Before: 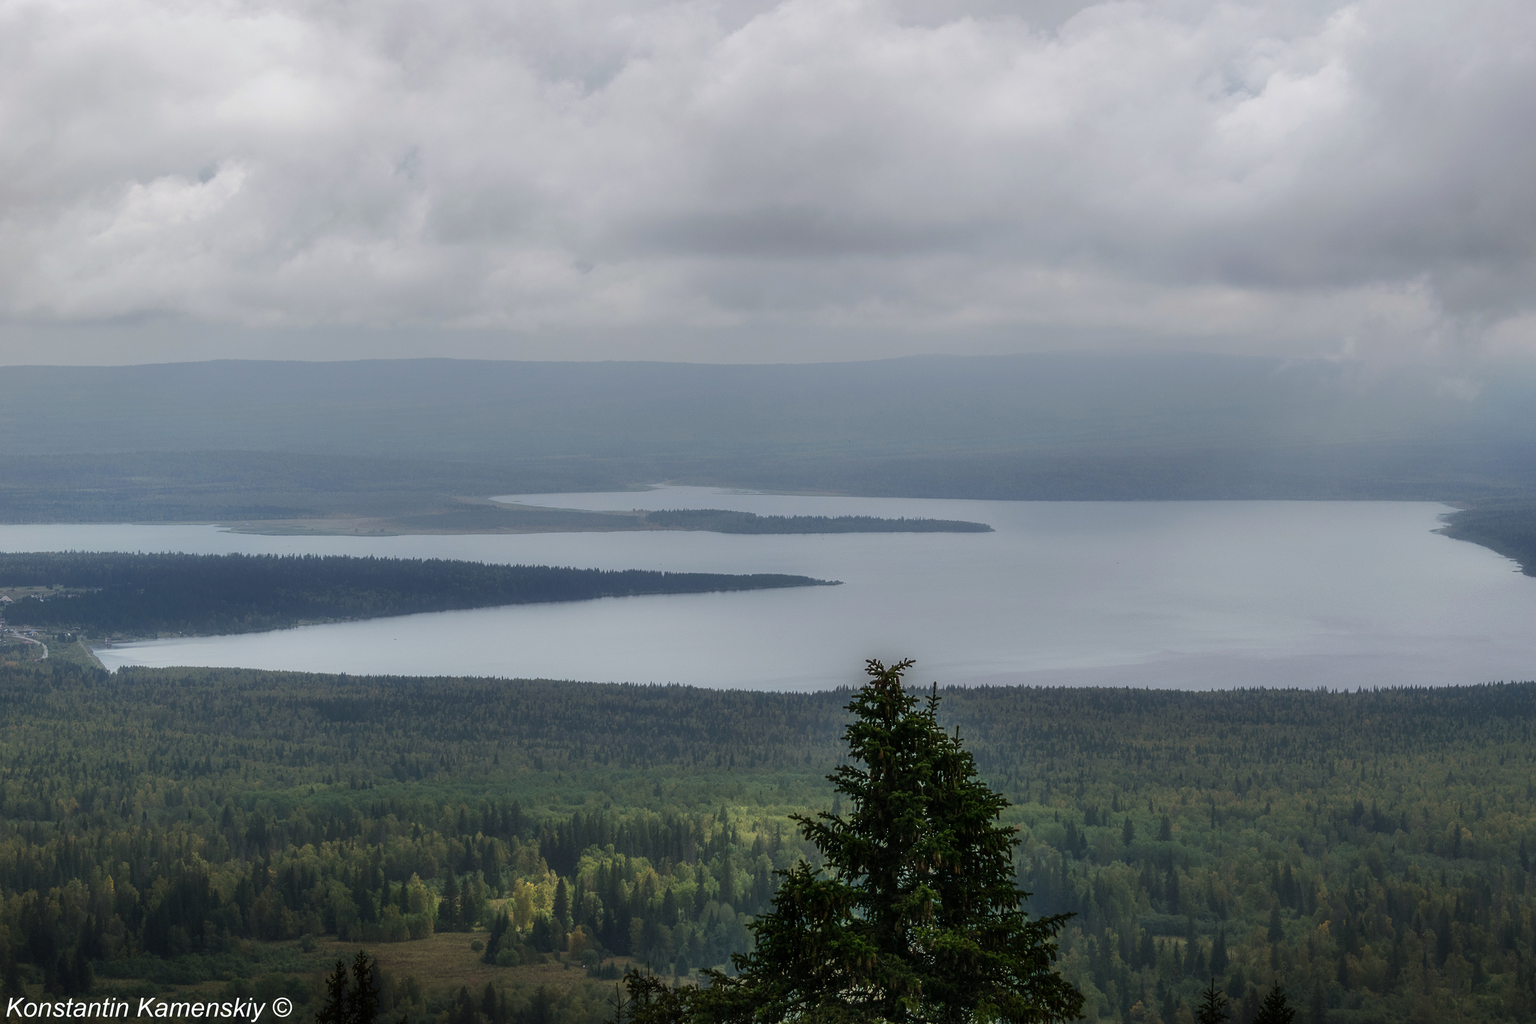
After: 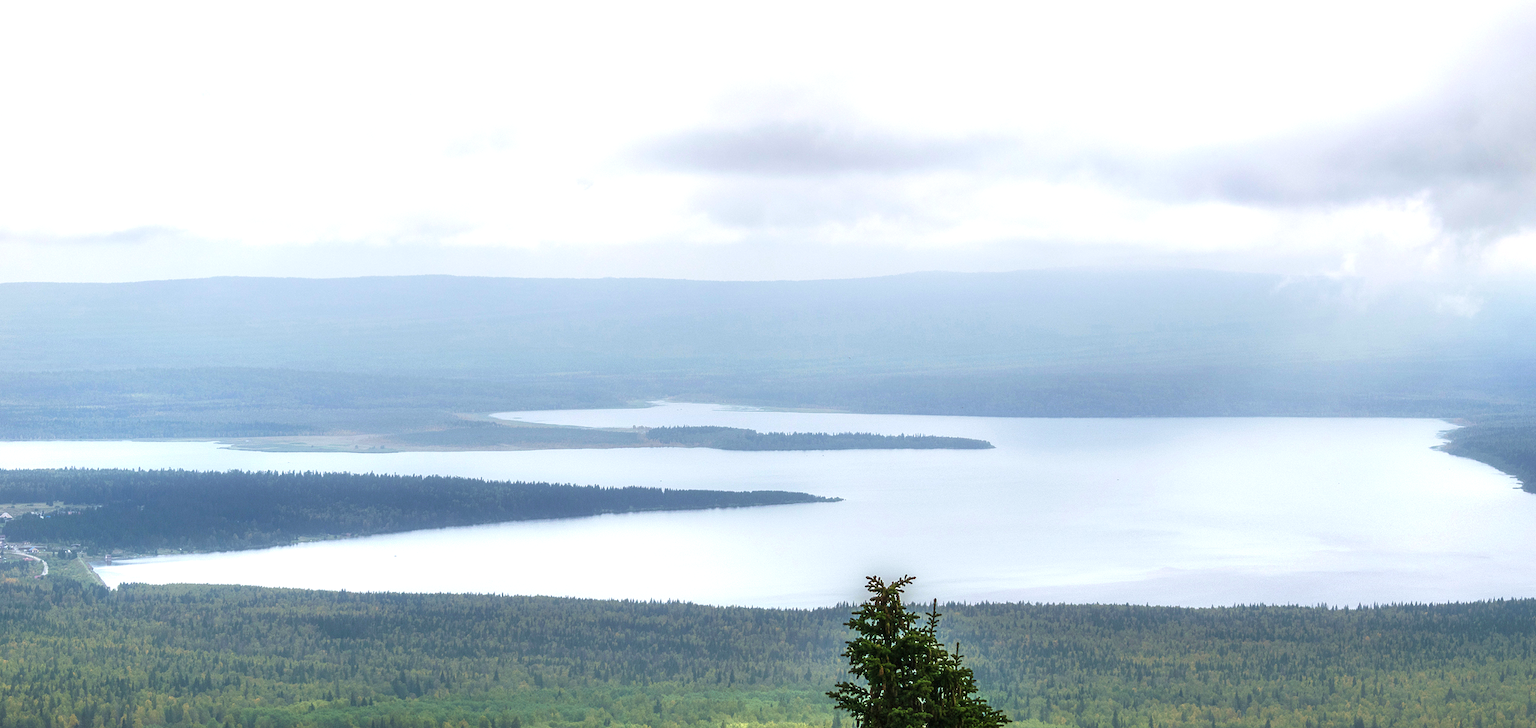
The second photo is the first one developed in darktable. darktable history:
crop and rotate: top 8.133%, bottom 20.727%
velvia: strength 27.38%
exposure: black level correction 0, exposure 1.374 EV, compensate highlight preservation false
